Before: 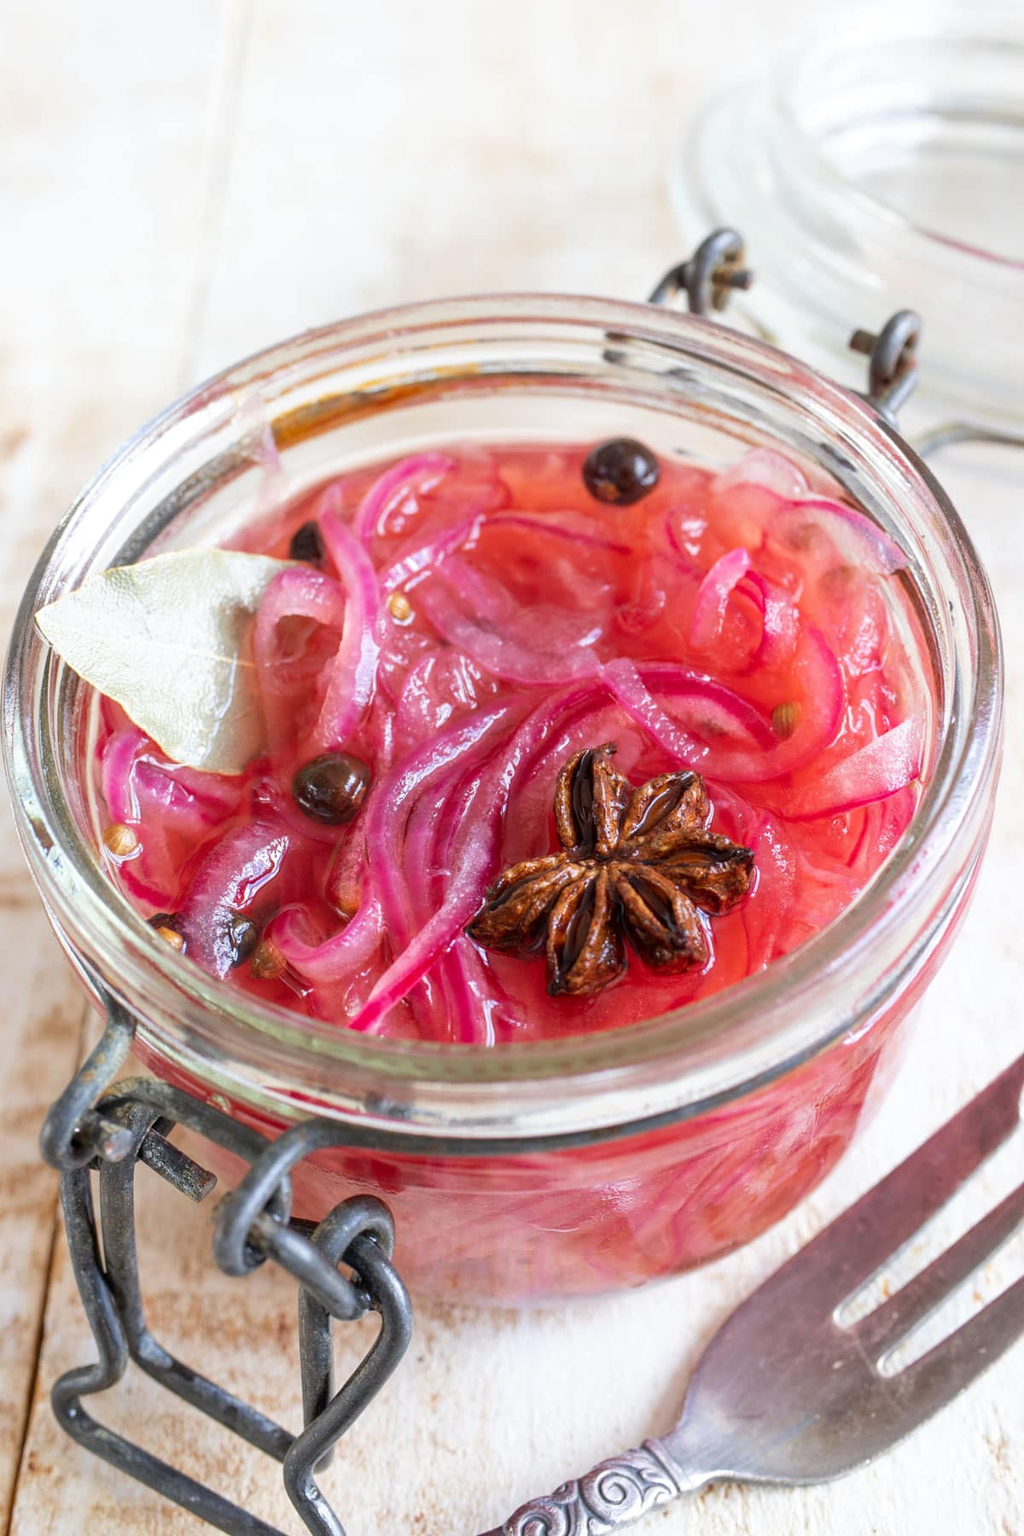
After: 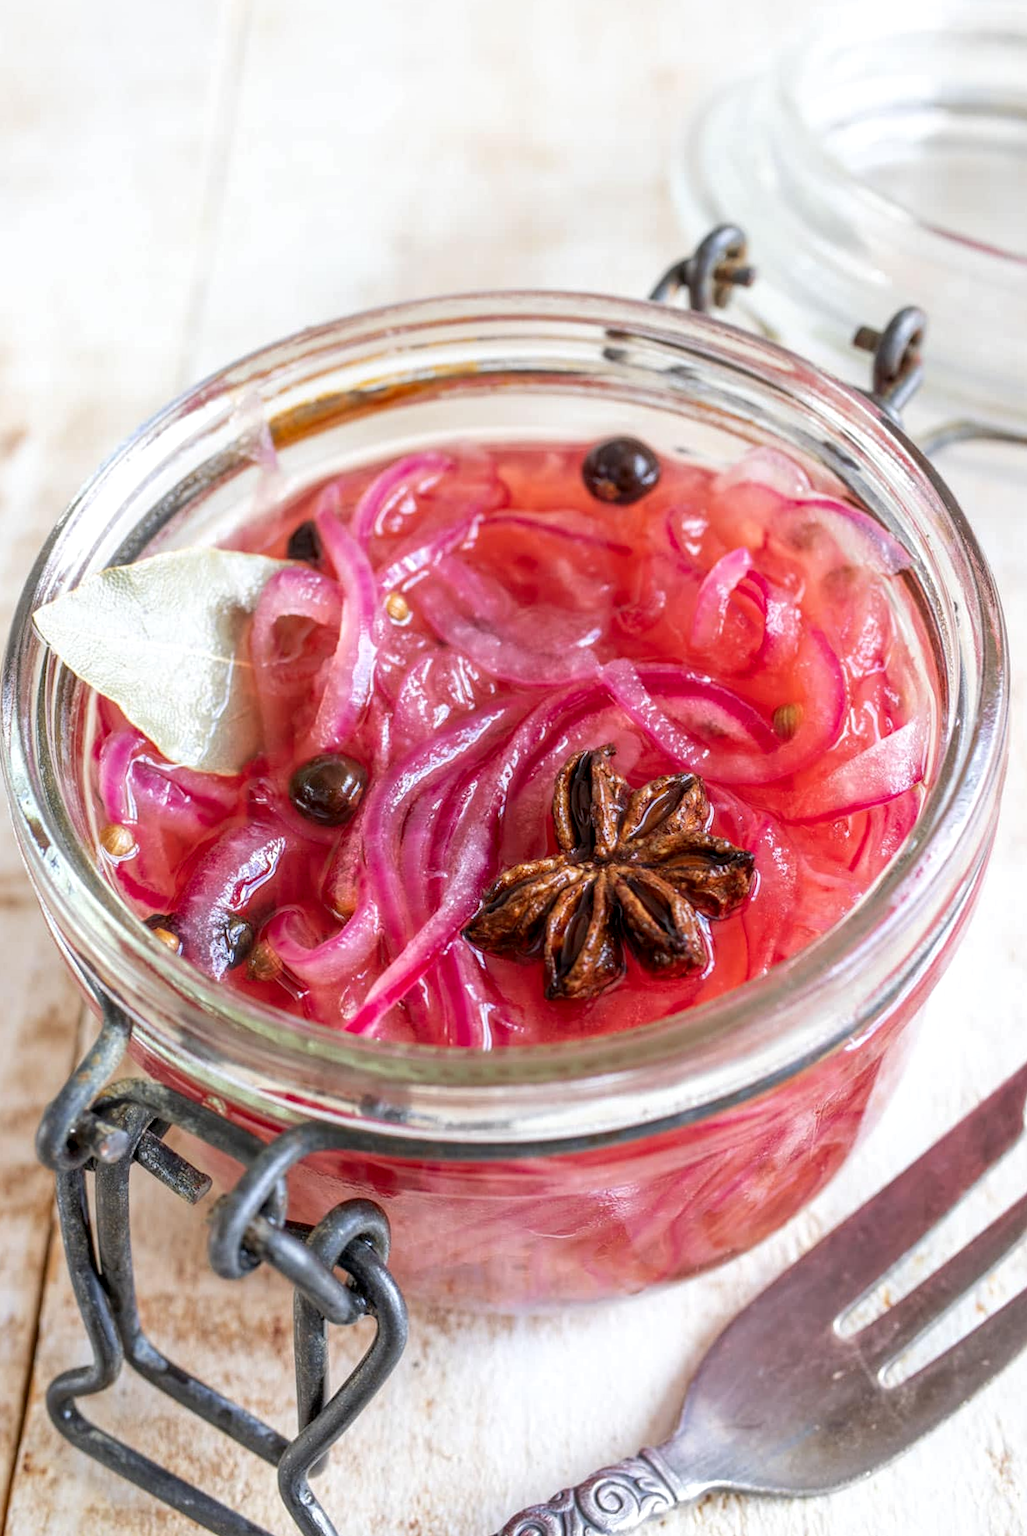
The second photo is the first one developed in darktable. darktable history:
local contrast: on, module defaults
rotate and perspective: rotation 0.192°, lens shift (horizontal) -0.015, crop left 0.005, crop right 0.996, crop top 0.006, crop bottom 0.99
